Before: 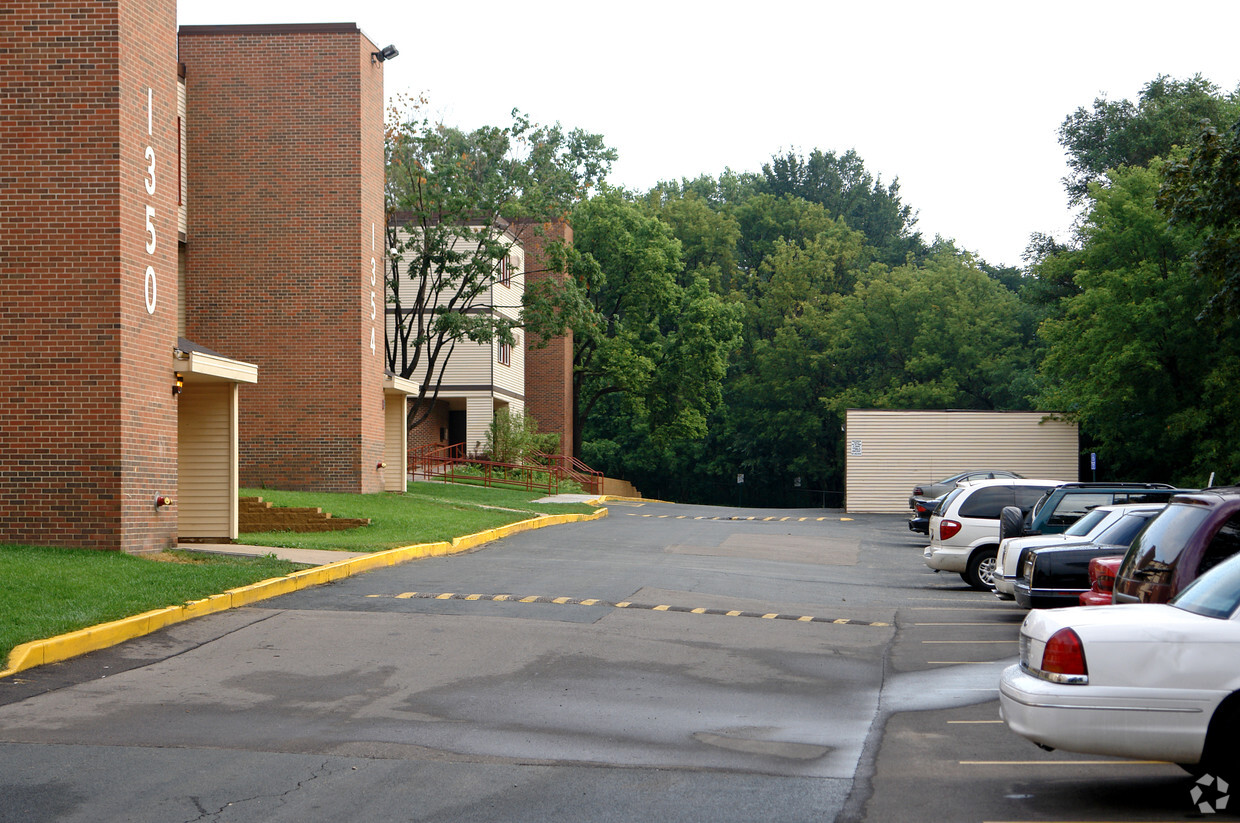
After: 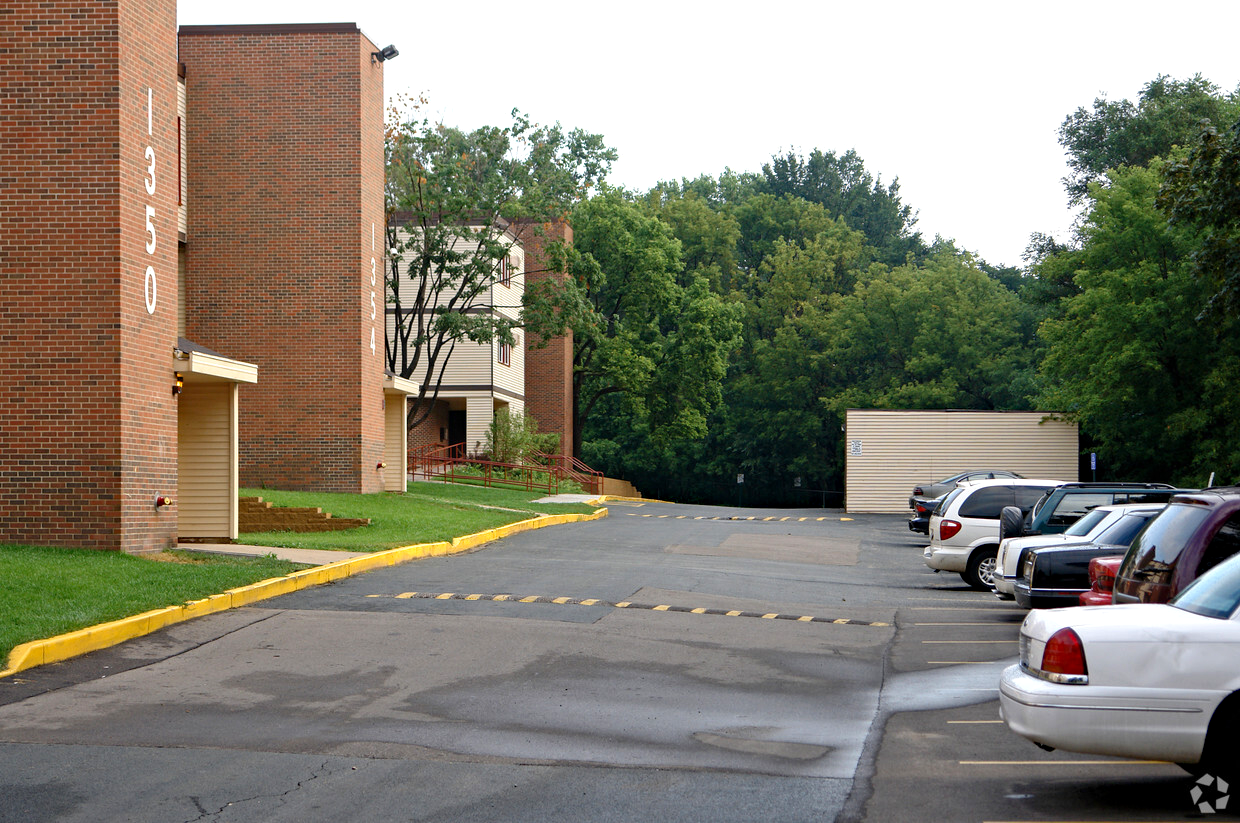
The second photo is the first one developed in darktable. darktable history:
haze removal: compatibility mode true, adaptive false
exposure: exposure 0.128 EV, compensate highlight preservation false
